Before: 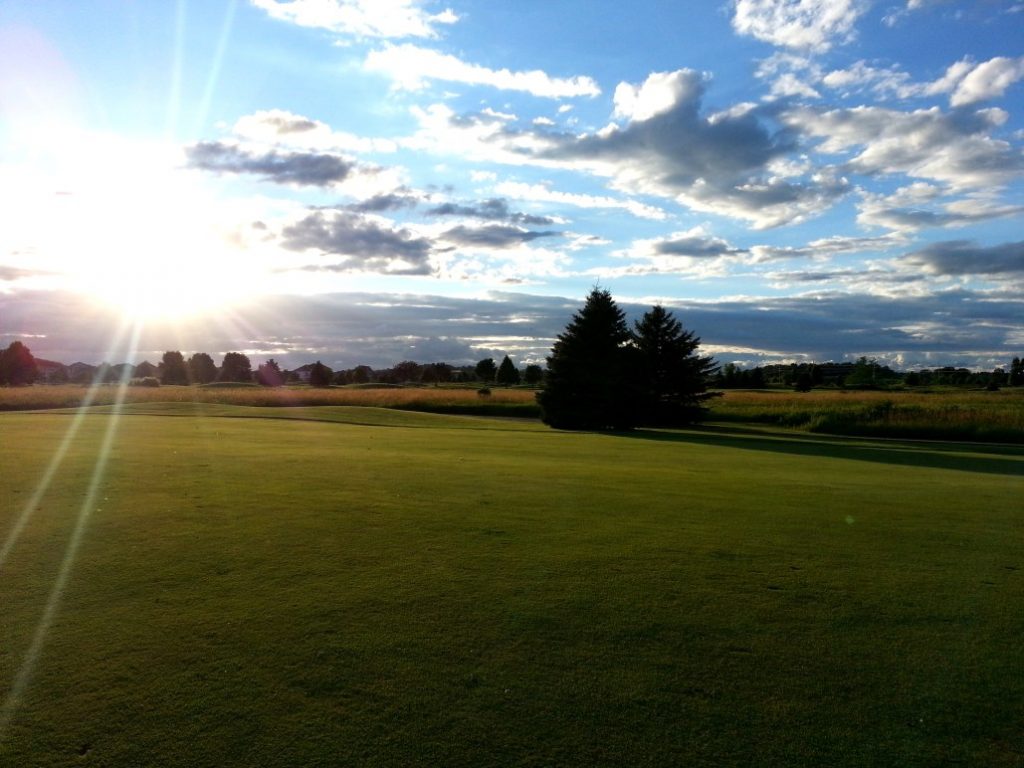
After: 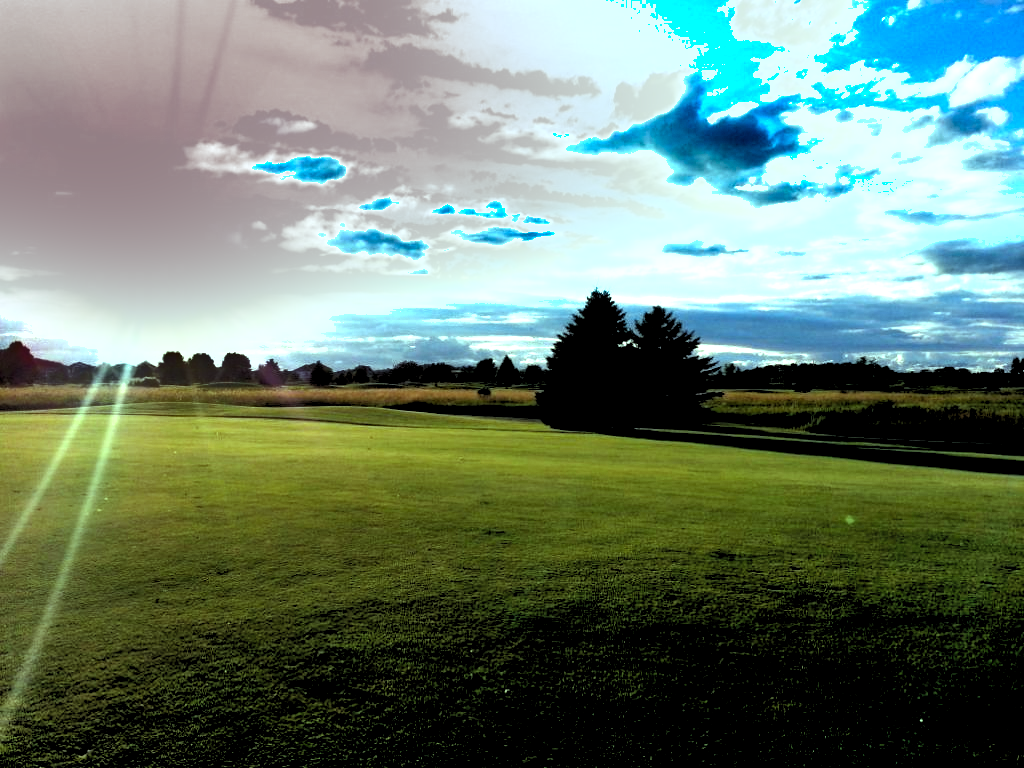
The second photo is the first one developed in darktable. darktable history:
exposure: black level correction 0, exposure 1.1 EV, compensate highlight preservation false
color balance: mode lift, gamma, gain (sRGB), lift [0.997, 0.979, 1.021, 1.011], gamma [1, 1.084, 0.916, 0.998], gain [1, 0.87, 1.13, 1.101], contrast 4.55%, contrast fulcrum 38.24%, output saturation 104.09%
shadows and highlights: soften with gaussian
rgb levels: levels [[0.034, 0.472, 0.904], [0, 0.5, 1], [0, 0.5, 1]]
